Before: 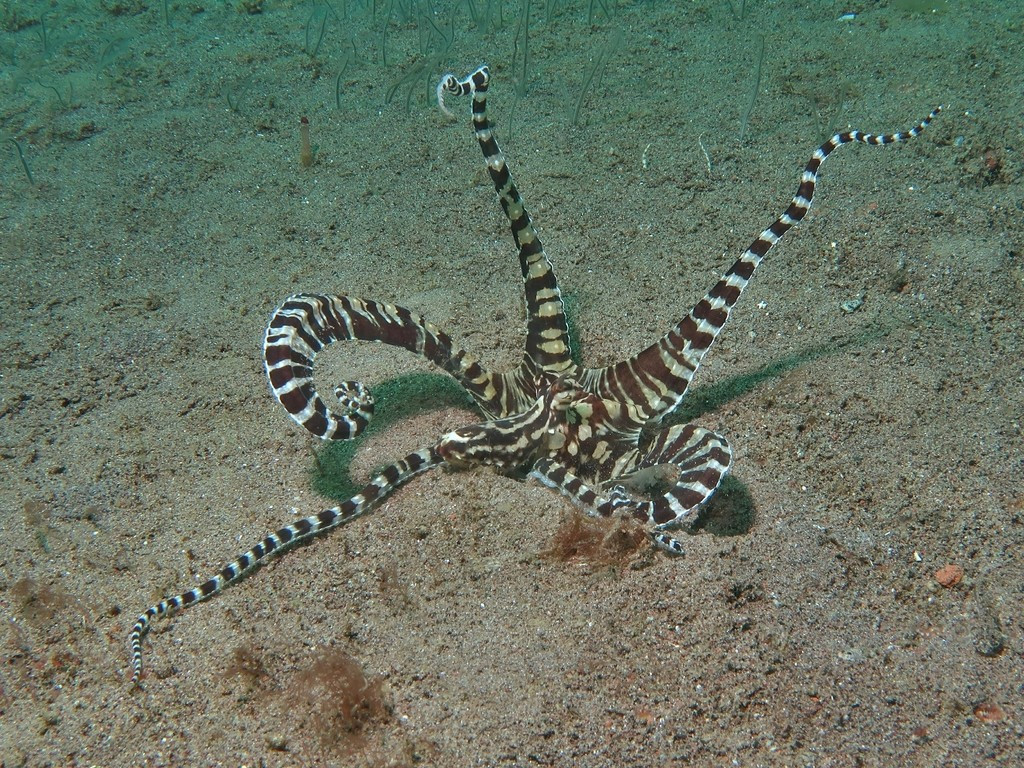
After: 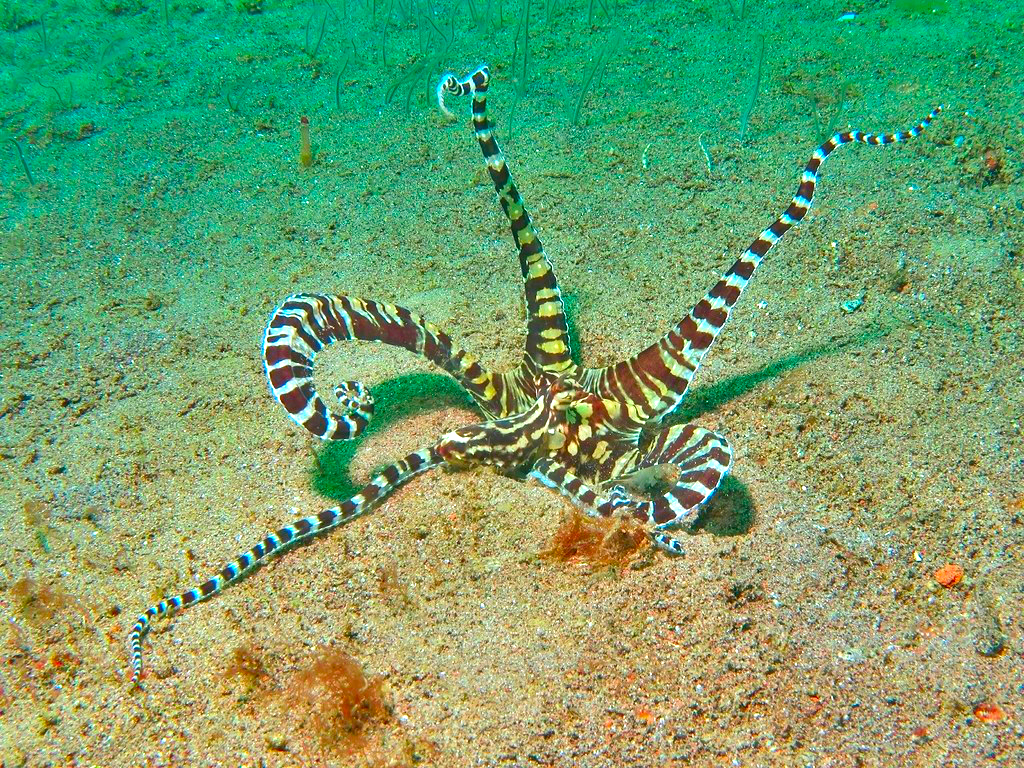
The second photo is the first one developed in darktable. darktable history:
contrast brightness saturation: contrast 0.075, saturation 0.201
exposure: black level correction 0, exposure 0.948 EV, compensate highlight preservation false
color correction: highlights b* -0.041, saturation 2.09
